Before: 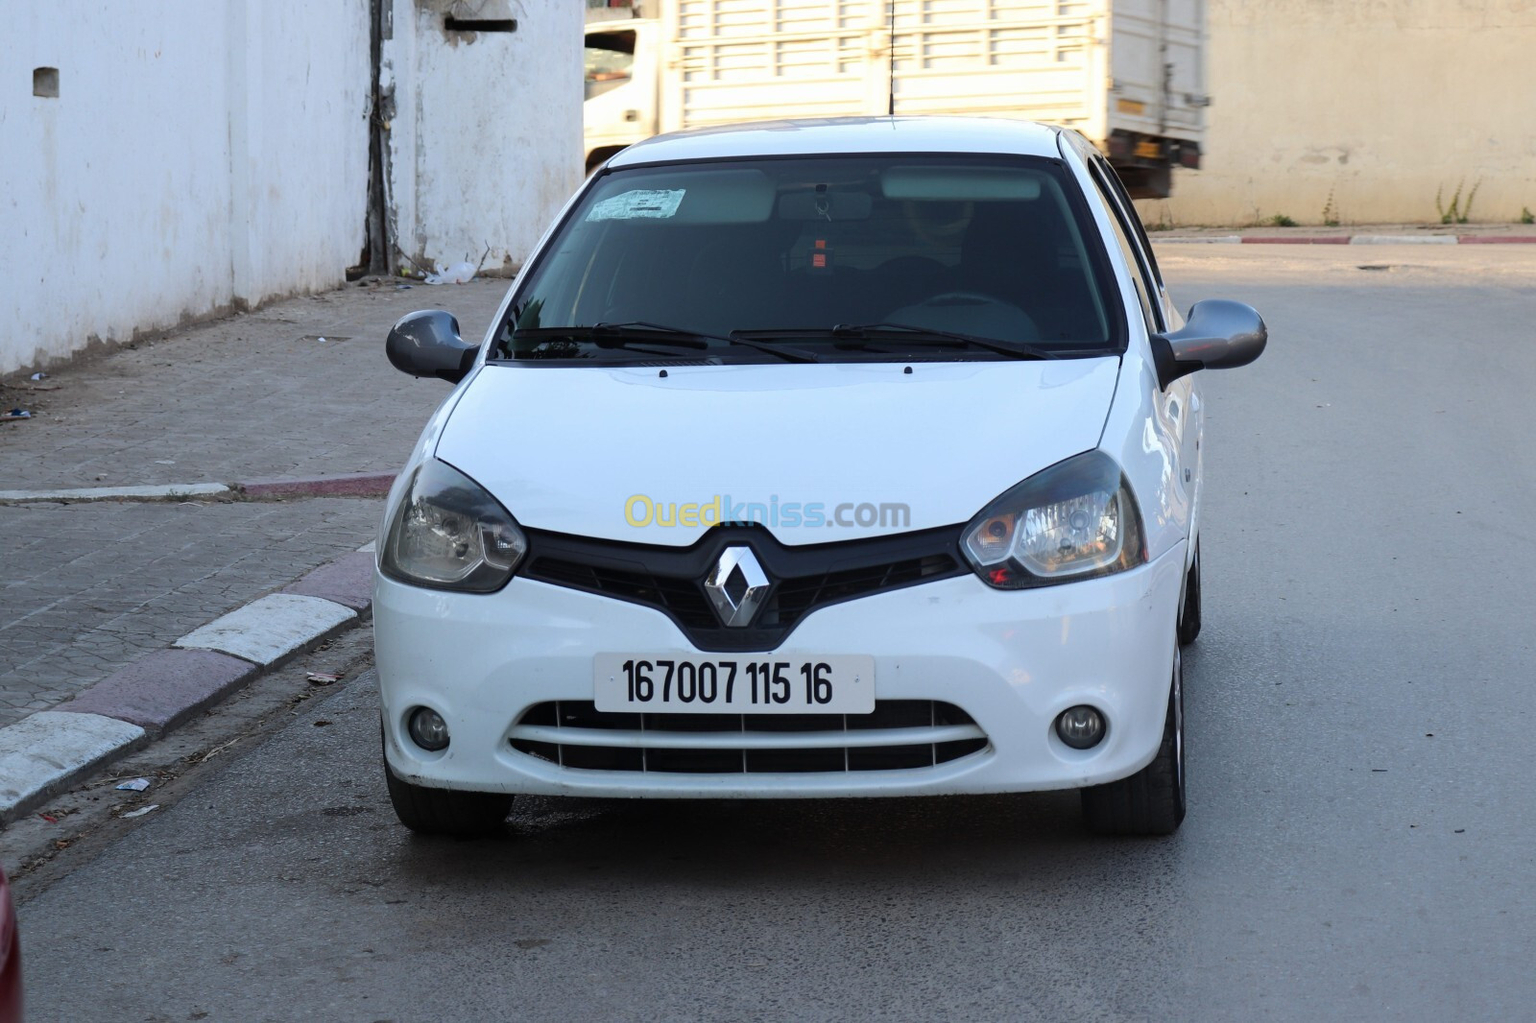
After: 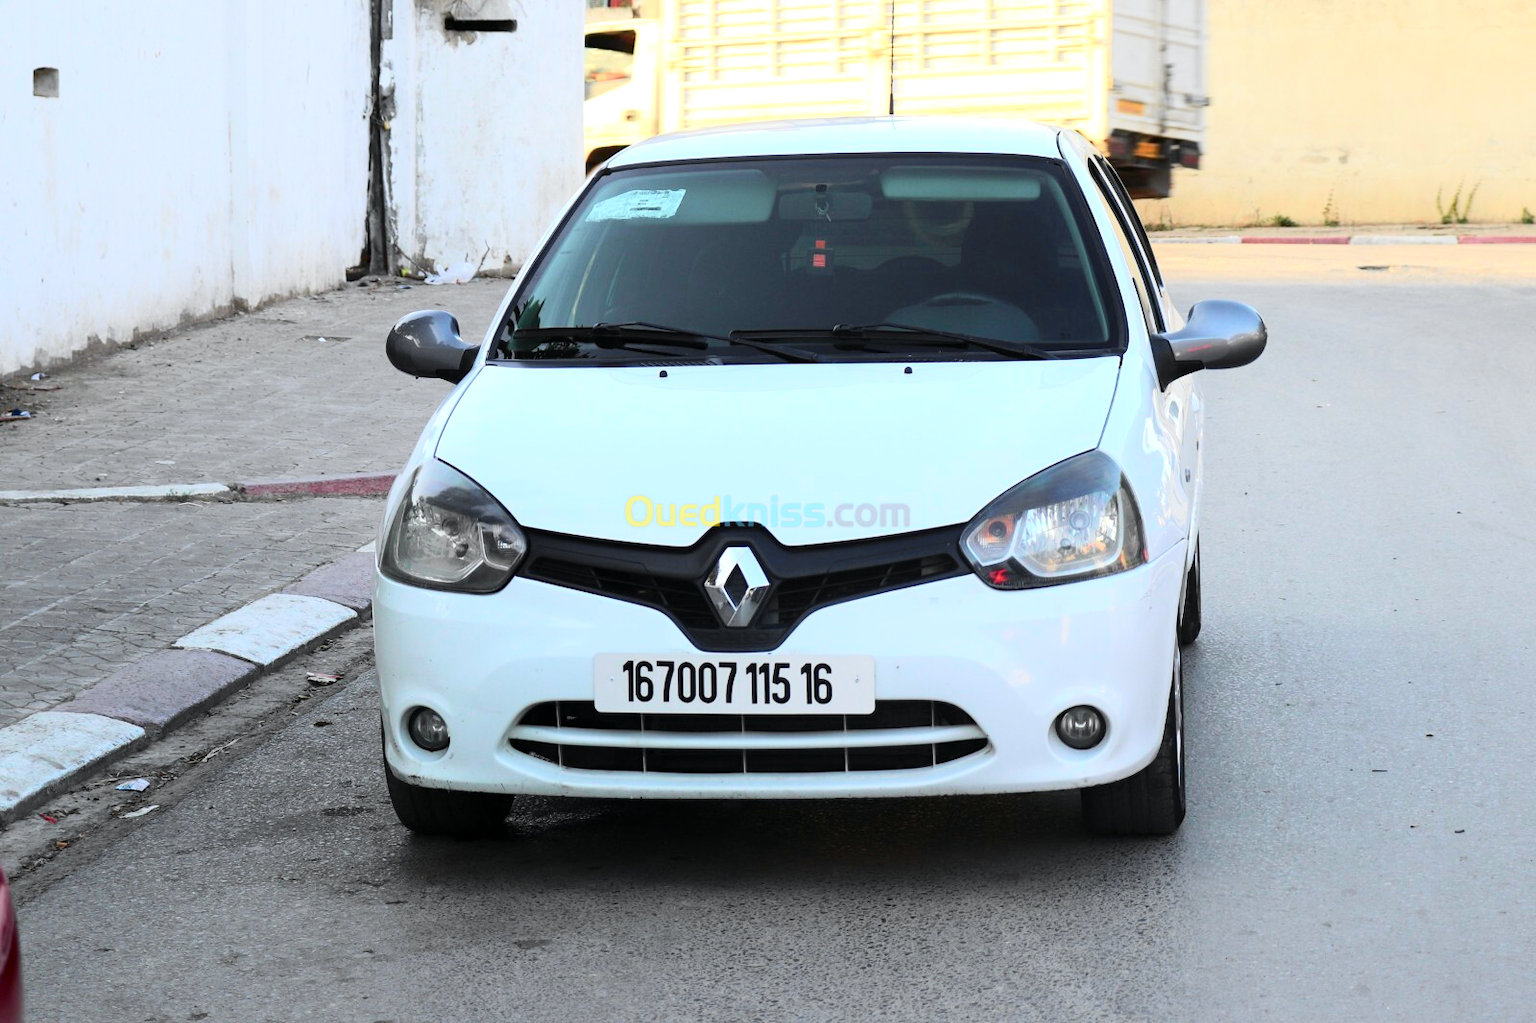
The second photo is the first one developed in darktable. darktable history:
tone curve: curves: ch0 [(0, 0) (0.131, 0.116) (0.316, 0.345) (0.501, 0.584) (0.629, 0.732) (0.812, 0.888) (1, 0.974)]; ch1 [(0, 0) (0.366, 0.367) (0.475, 0.462) (0.494, 0.496) (0.504, 0.499) (0.553, 0.584) (1, 1)]; ch2 [(0, 0) (0.333, 0.346) (0.375, 0.375) (0.424, 0.43) (0.476, 0.492) (0.502, 0.502) (0.533, 0.556) (0.566, 0.599) (0.614, 0.653) (1, 1)], color space Lab, independent channels, preserve colors none
exposure: black level correction 0.001, exposure 0.5 EV, compensate exposure bias true, compensate highlight preservation false
contrast brightness saturation: saturation -0.04
